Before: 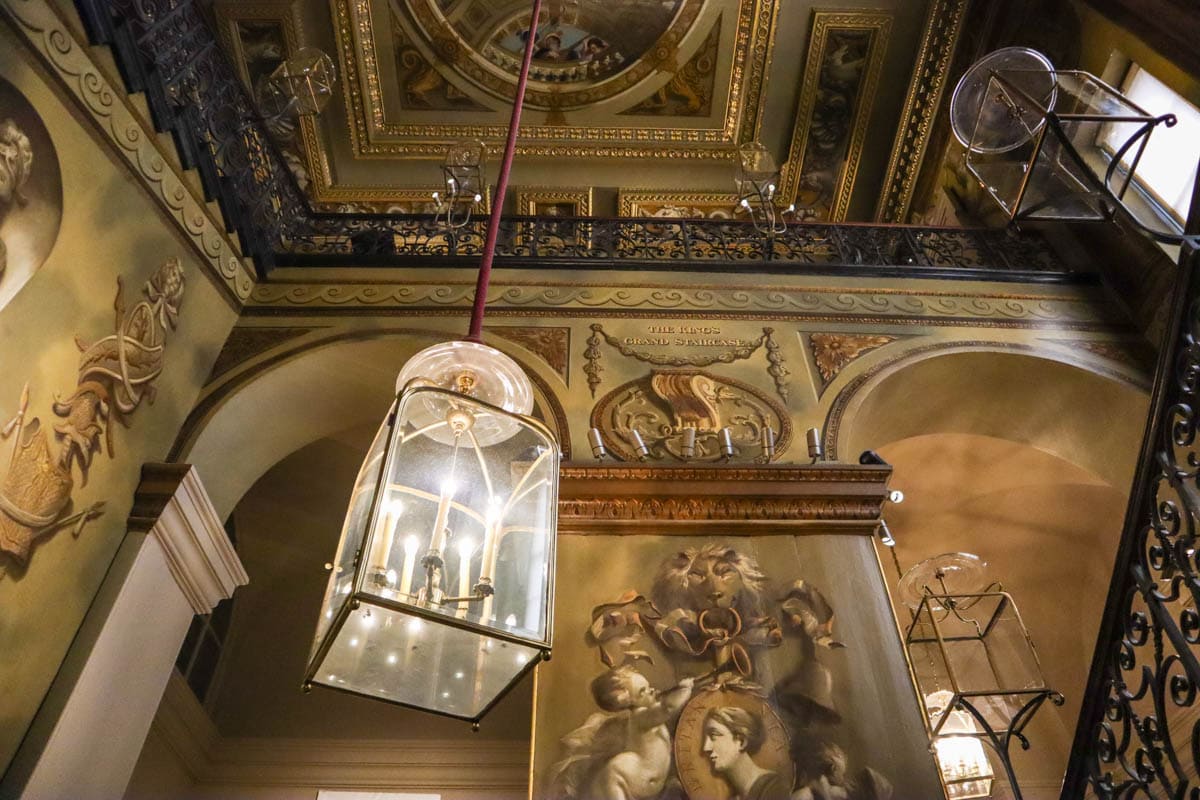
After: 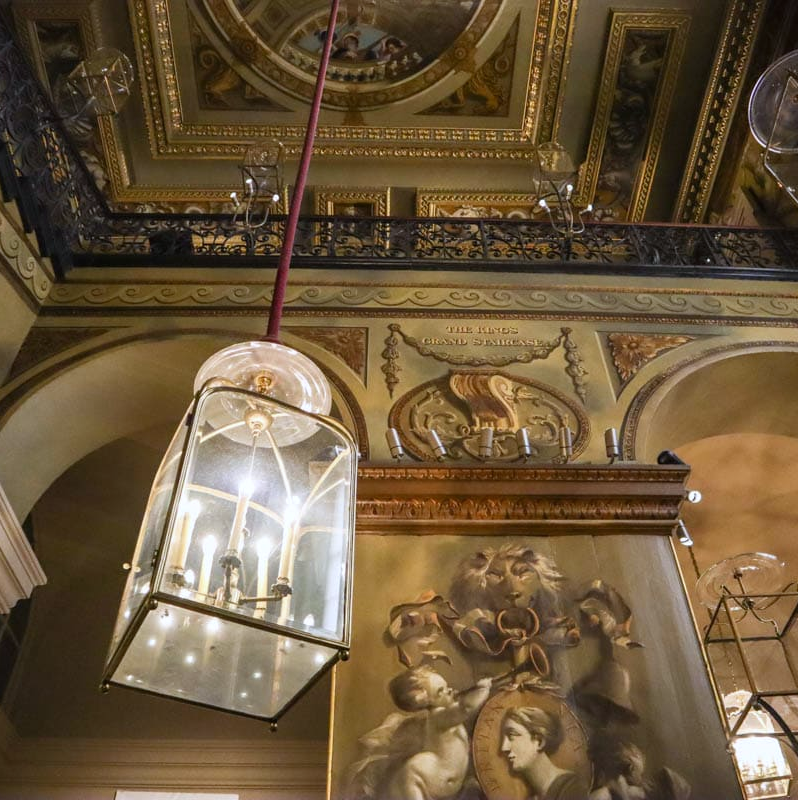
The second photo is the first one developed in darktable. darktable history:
crop: left 16.899%, right 16.556%
white balance: red 0.976, blue 1.04
